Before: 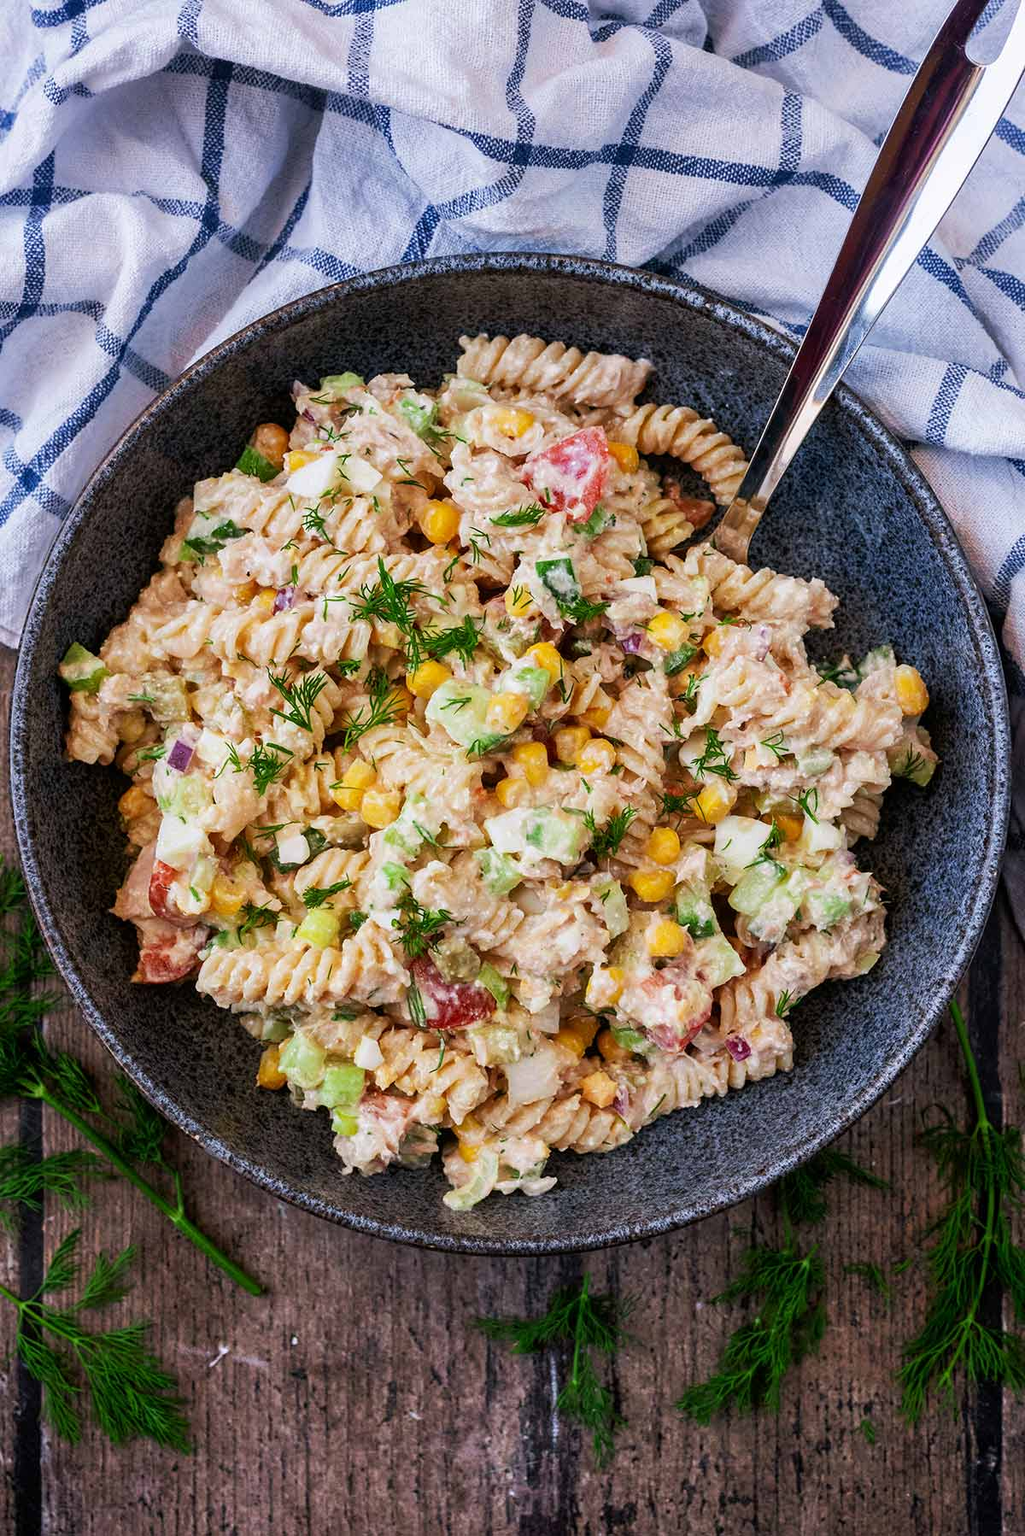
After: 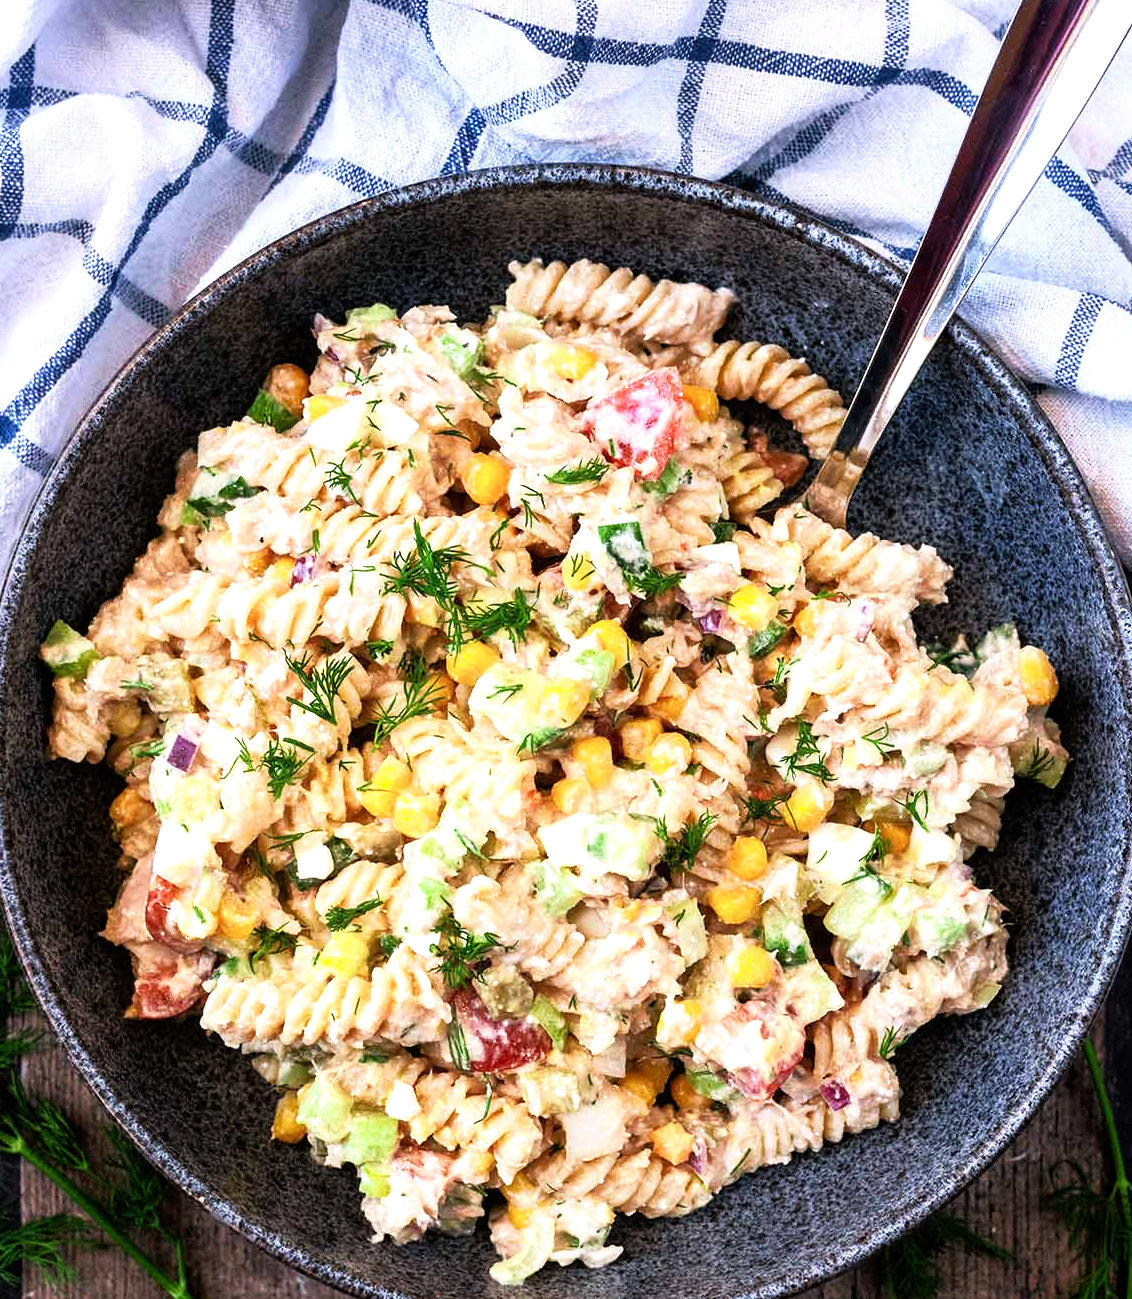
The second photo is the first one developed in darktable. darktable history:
crop: left 2.487%, top 7.387%, right 3.114%, bottom 20.313%
shadows and highlights: shadows 0.217, highlights 41.34
tone equalizer: -8 EV -0.717 EV, -7 EV -0.697 EV, -6 EV -0.638 EV, -5 EV -0.419 EV, -3 EV 0.374 EV, -2 EV 0.6 EV, -1 EV 0.682 EV, +0 EV 0.746 EV
